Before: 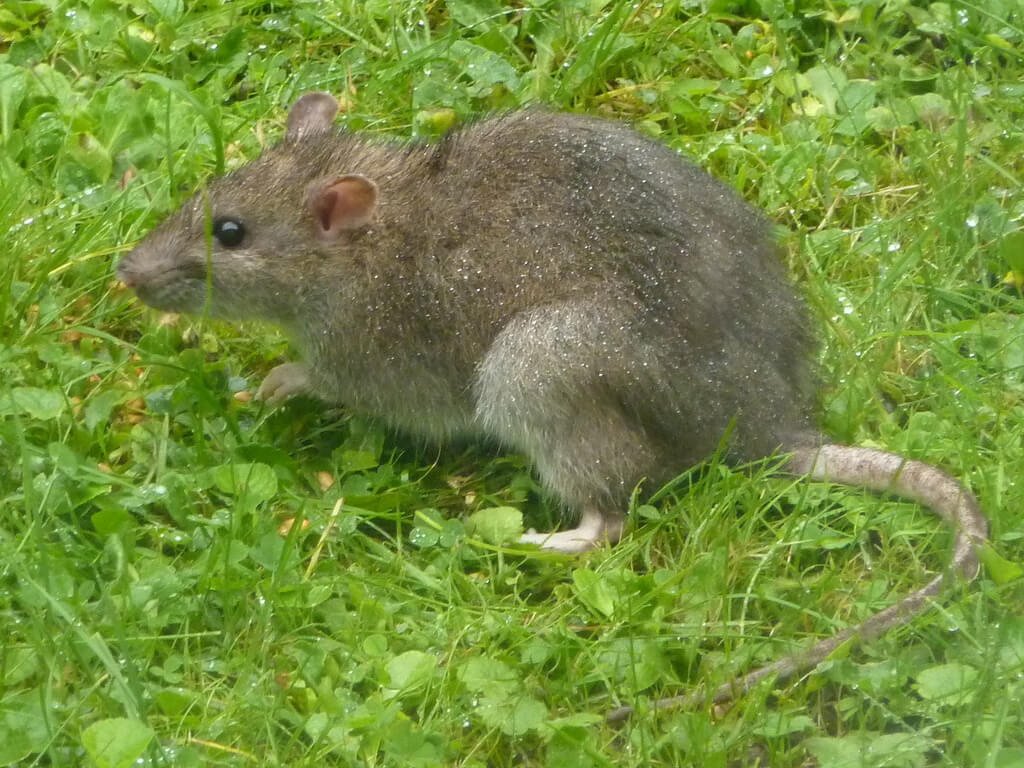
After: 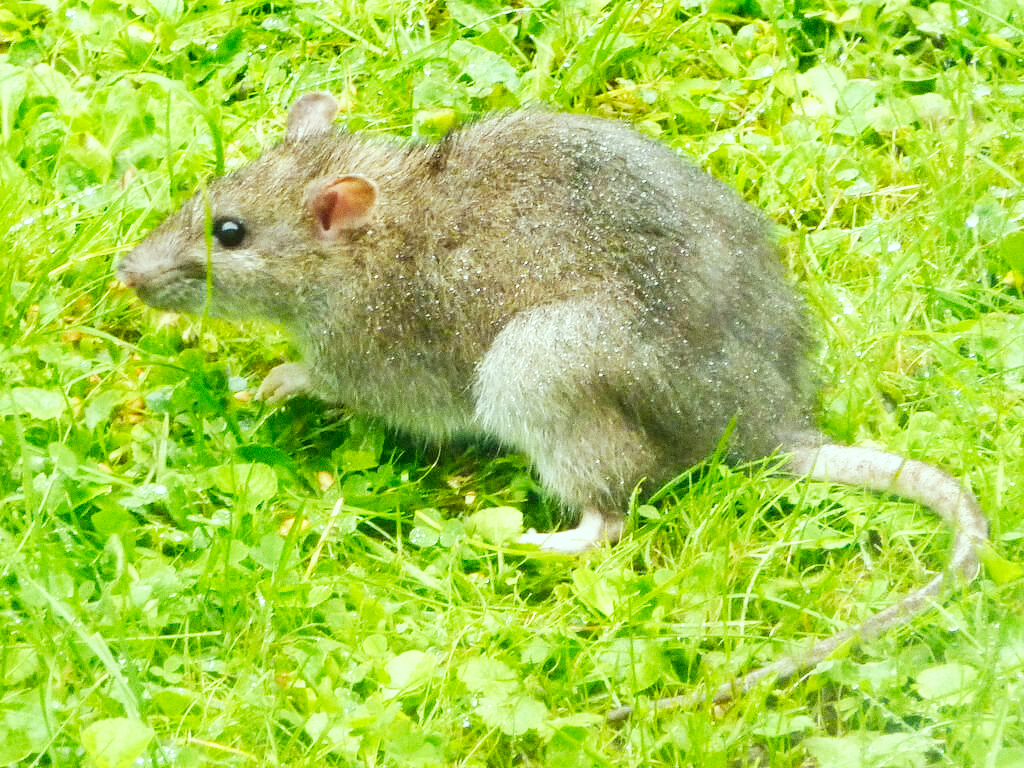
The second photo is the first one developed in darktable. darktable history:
grain: coarseness 0.09 ISO
base curve: curves: ch0 [(0, 0) (0.007, 0.004) (0.027, 0.03) (0.046, 0.07) (0.207, 0.54) (0.442, 0.872) (0.673, 0.972) (1, 1)], preserve colors none
color correction: highlights a* -6.69, highlights b* 0.49
